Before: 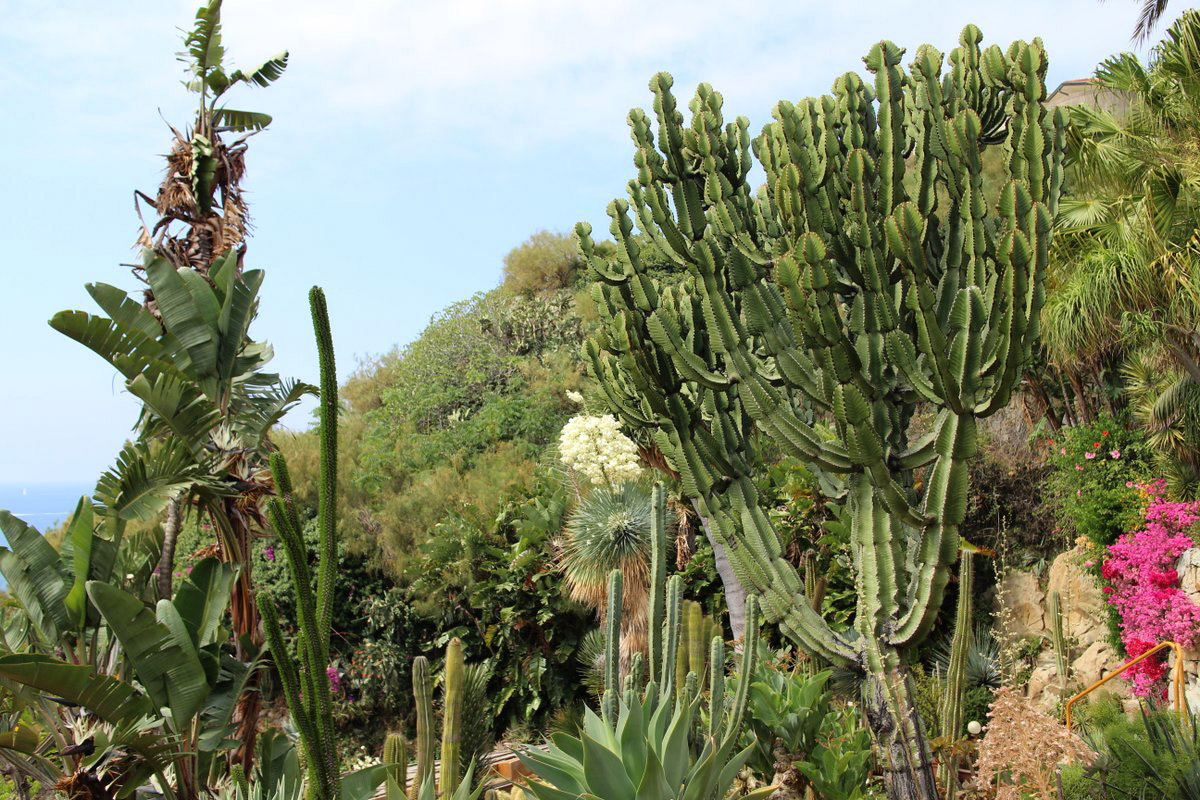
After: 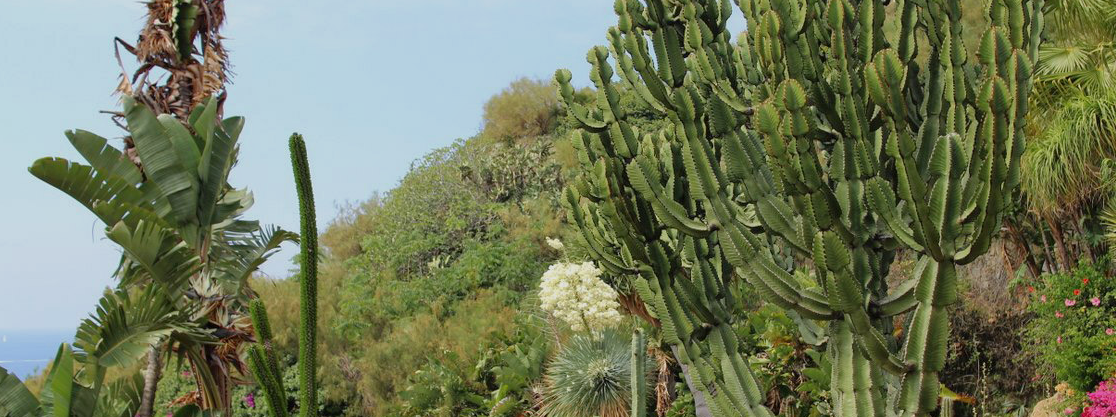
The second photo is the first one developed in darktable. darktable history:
tone equalizer: -8 EV 0.25 EV, -7 EV 0.417 EV, -6 EV 0.417 EV, -5 EV 0.25 EV, -3 EV -0.25 EV, -2 EV -0.417 EV, -1 EV -0.417 EV, +0 EV -0.25 EV, edges refinement/feathering 500, mask exposure compensation -1.57 EV, preserve details guided filter
crop: left 1.744%, top 19.225%, right 5.069%, bottom 28.357%
